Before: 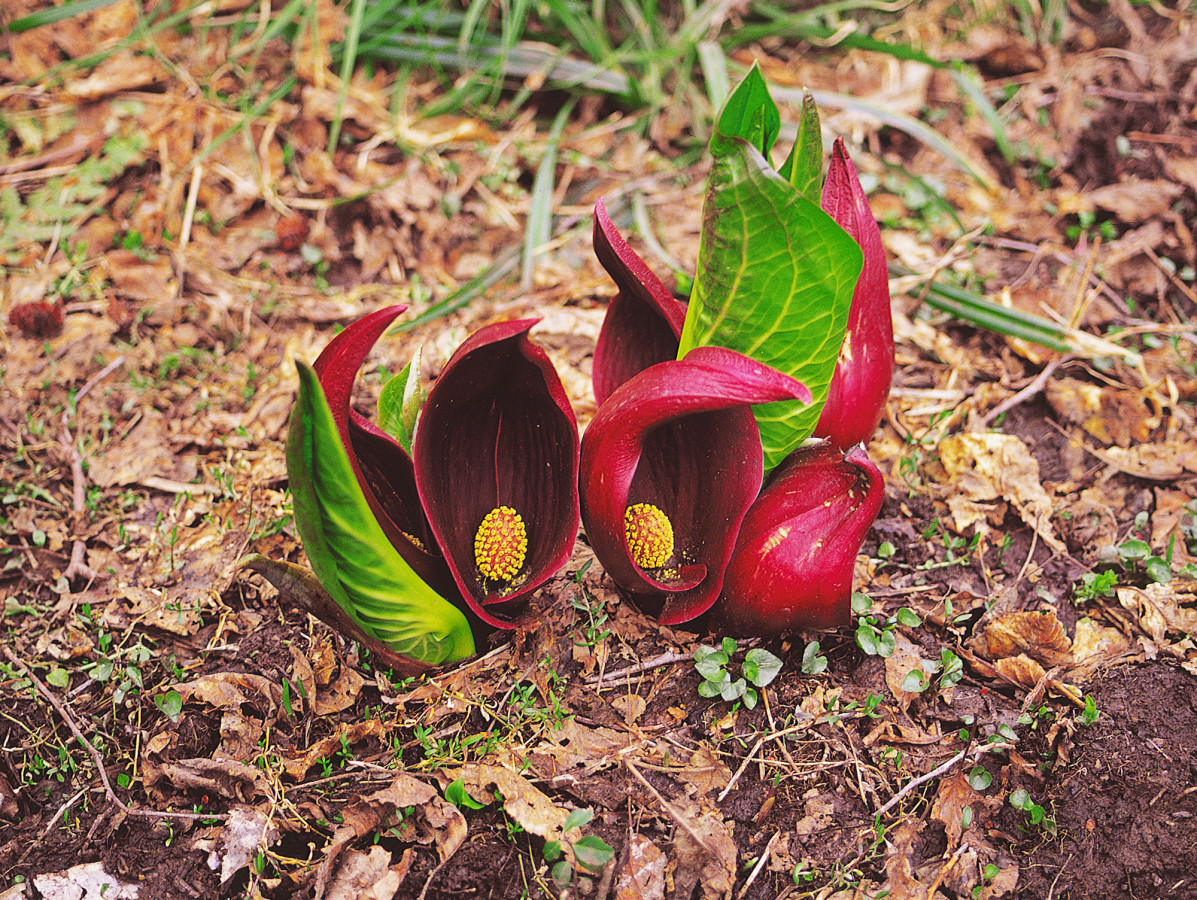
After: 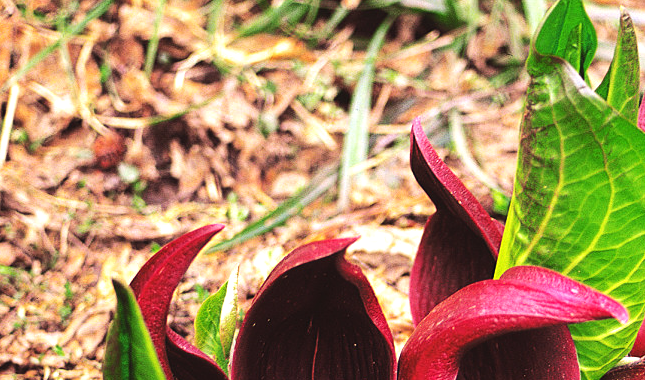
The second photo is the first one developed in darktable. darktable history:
crop: left 15.306%, top 9.065%, right 30.789%, bottom 48.638%
tone equalizer: -8 EV -0.75 EV, -7 EV -0.7 EV, -6 EV -0.6 EV, -5 EV -0.4 EV, -3 EV 0.4 EV, -2 EV 0.6 EV, -1 EV 0.7 EV, +0 EV 0.75 EV, edges refinement/feathering 500, mask exposure compensation -1.57 EV, preserve details no
